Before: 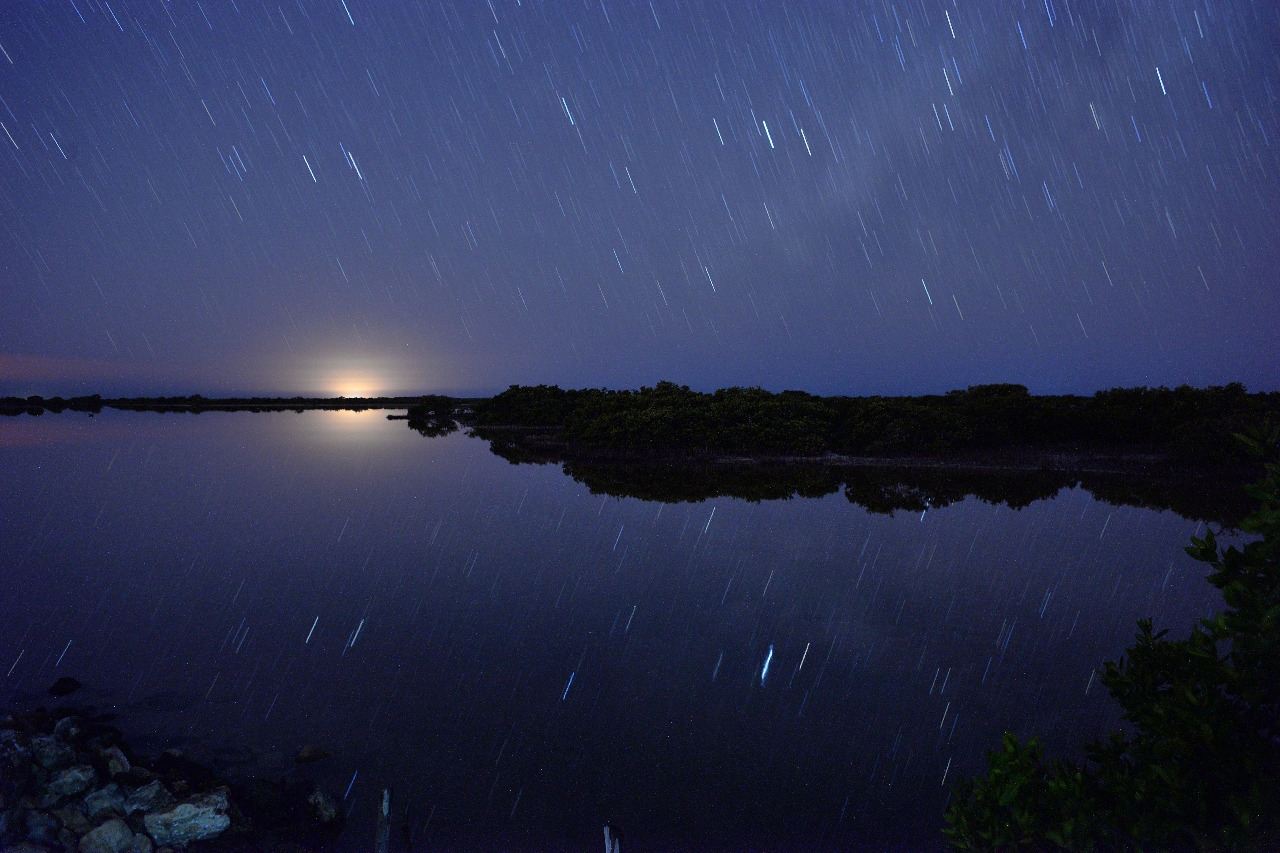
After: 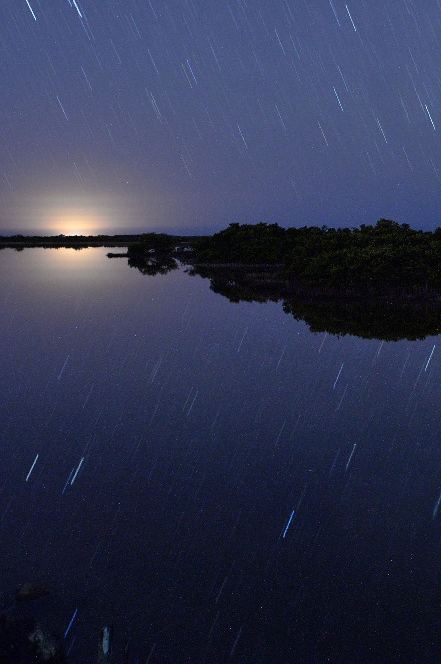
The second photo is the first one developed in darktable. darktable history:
crop and rotate: left 21.917%, top 19.102%, right 43.577%, bottom 3.004%
